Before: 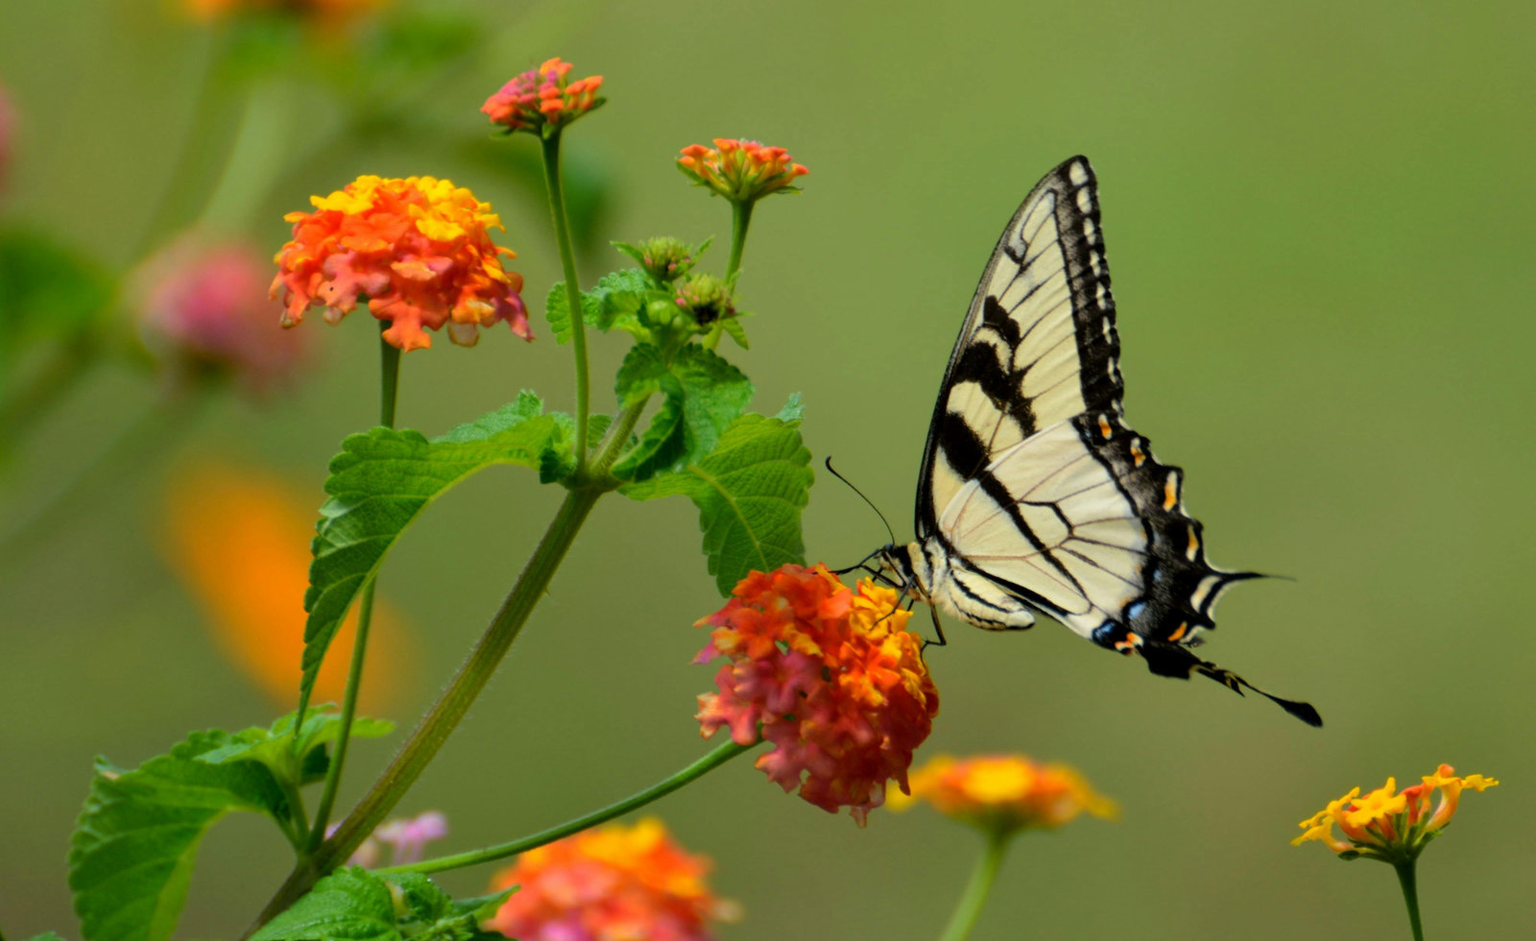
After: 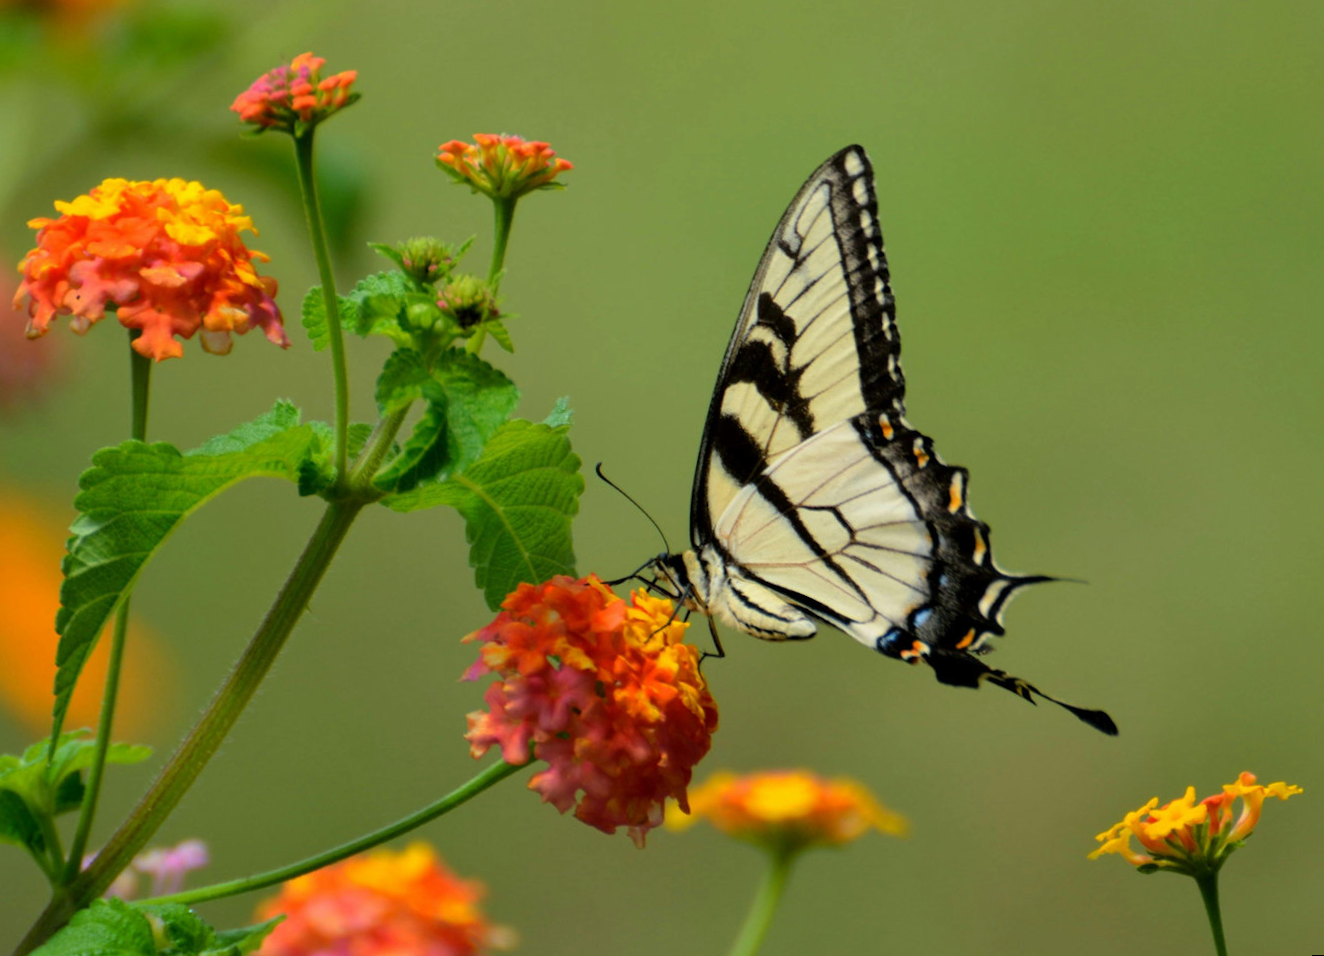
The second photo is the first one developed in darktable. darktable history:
rotate and perspective: rotation -1°, crop left 0.011, crop right 0.989, crop top 0.025, crop bottom 0.975
crop: left 16.145%
